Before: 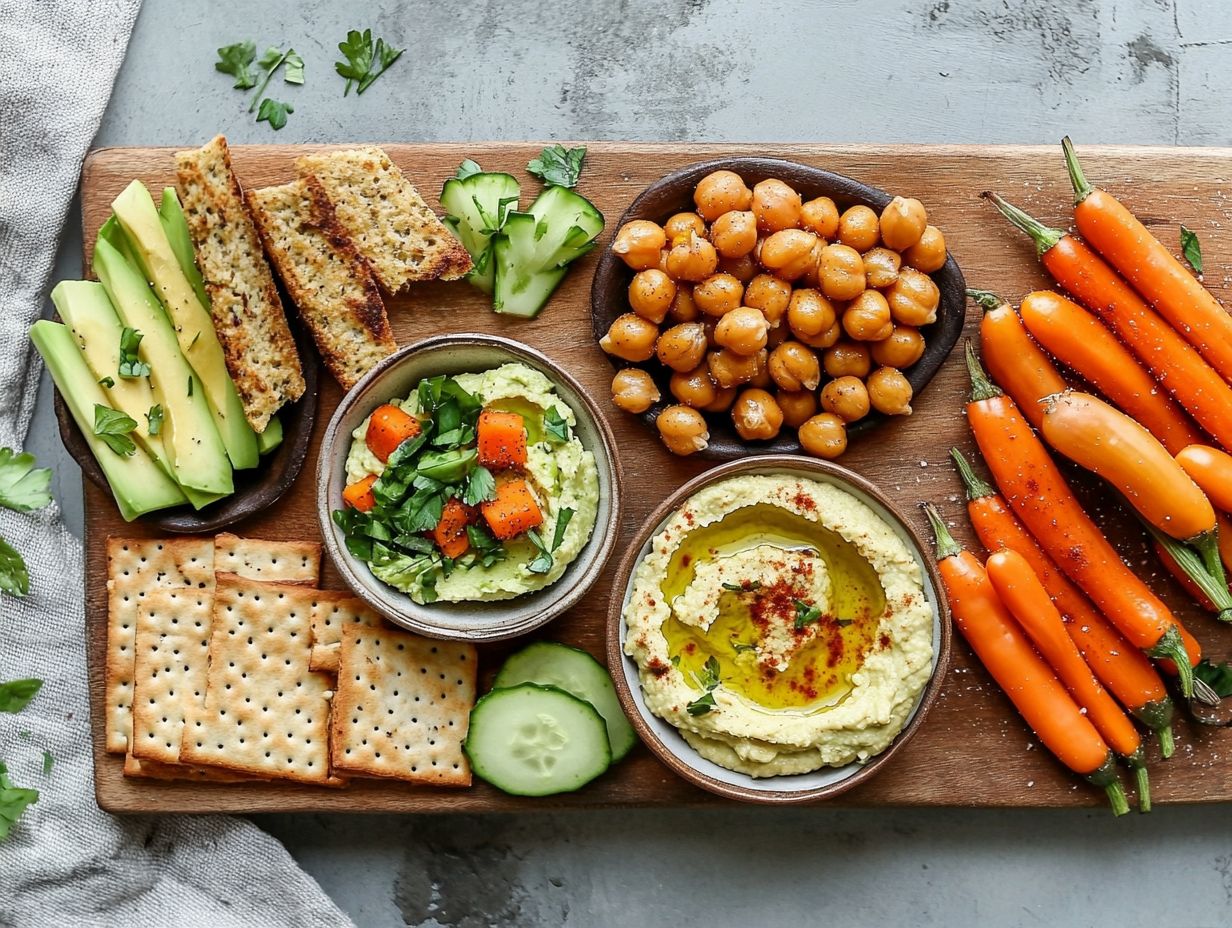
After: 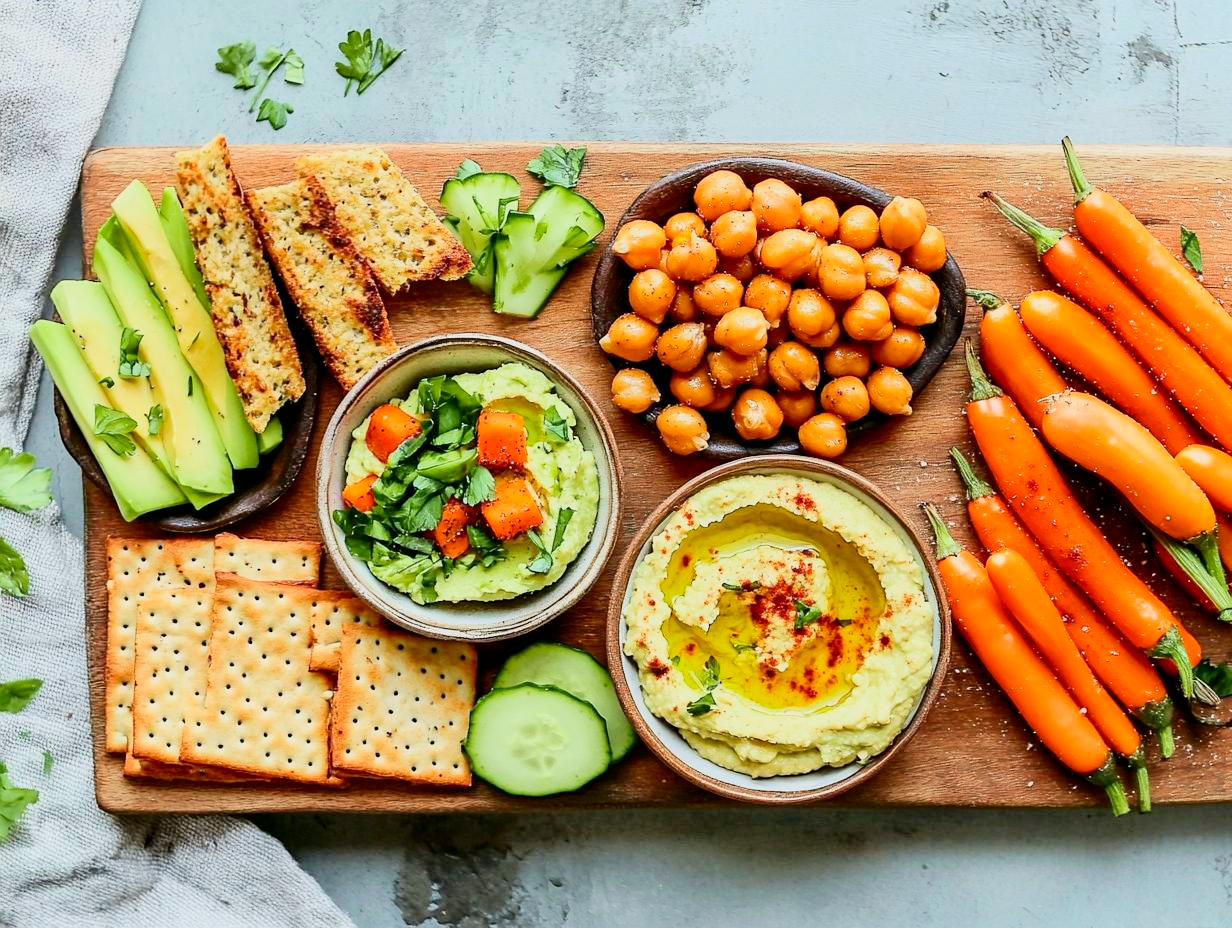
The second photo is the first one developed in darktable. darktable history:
filmic rgb: middle gray luminance 18.42%, black relative exposure -10.5 EV, white relative exposure 3.4 EV, threshold 6 EV, target black luminance 0%, hardness 6.03, latitude 99%, contrast 0.847, shadows ↔ highlights balance 0.505%, add noise in highlights 0, preserve chrominance max RGB, color science v3 (2019), use custom middle-gray values true, iterations of high-quality reconstruction 0, contrast in highlights soft, enable highlight reconstruction true
tone curve: curves: ch0 [(0, 0) (0.042, 0.023) (0.157, 0.114) (0.302, 0.308) (0.44, 0.507) (0.607, 0.705) (0.824, 0.882) (1, 0.965)]; ch1 [(0, 0) (0.339, 0.334) (0.445, 0.419) (0.476, 0.454) (0.503, 0.501) (0.517, 0.513) (0.551, 0.567) (0.622, 0.662) (0.706, 0.741) (1, 1)]; ch2 [(0, 0) (0.327, 0.318) (0.417, 0.426) (0.46, 0.453) (0.502, 0.5) (0.514, 0.524) (0.547, 0.572) (0.615, 0.656) (0.717, 0.778) (1, 1)], color space Lab, independent channels, preserve colors none
exposure: black level correction 0.001, exposure 0.5 EV, compensate exposure bias true, compensate highlight preservation false
tone equalizer: on, module defaults
